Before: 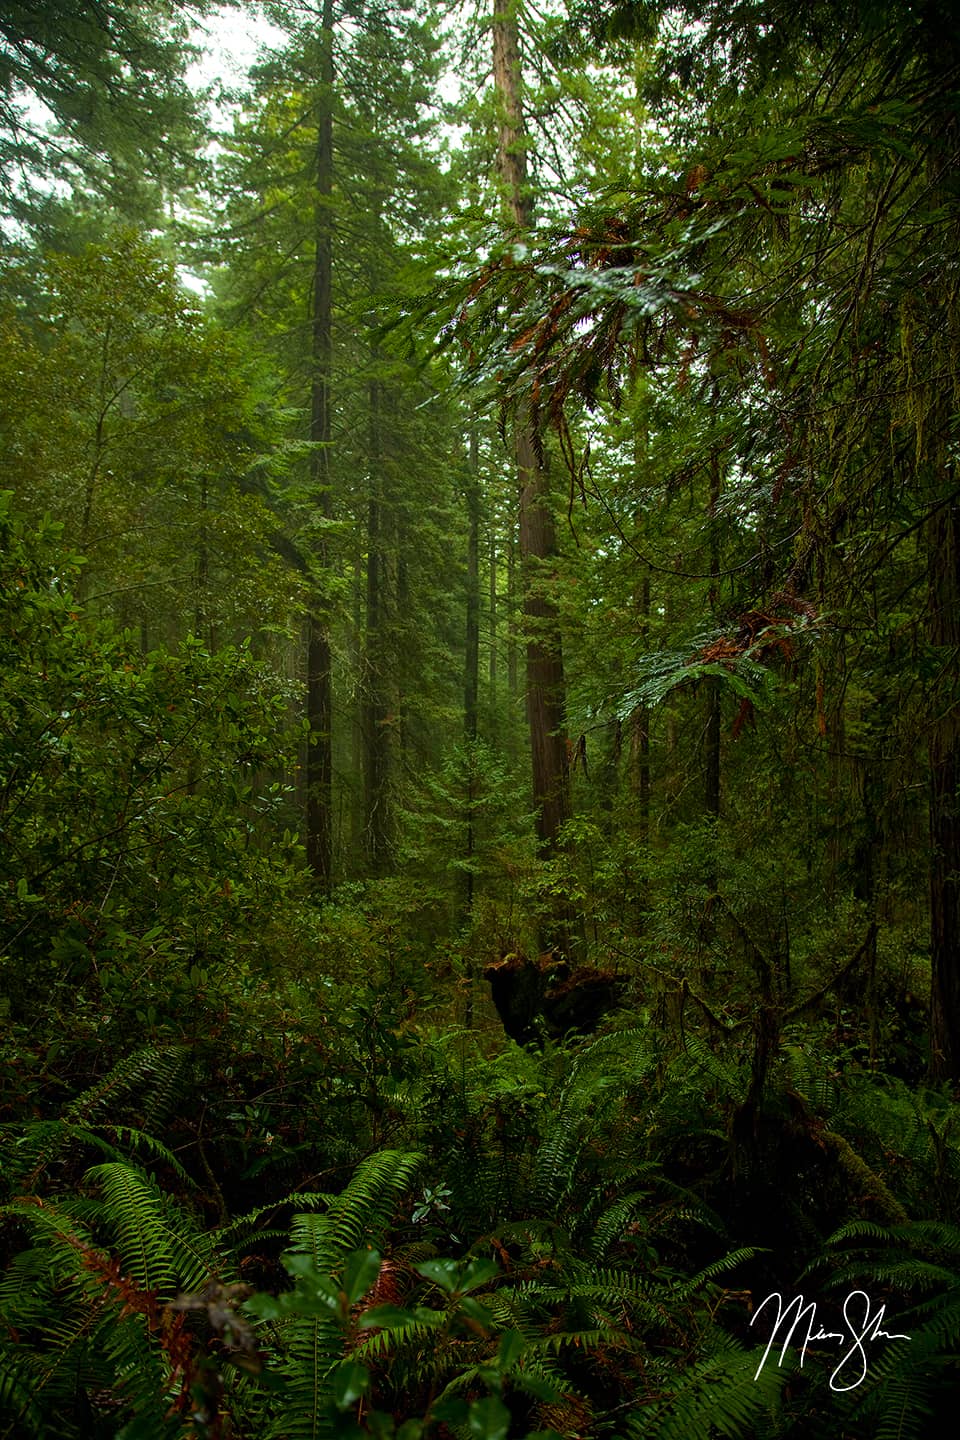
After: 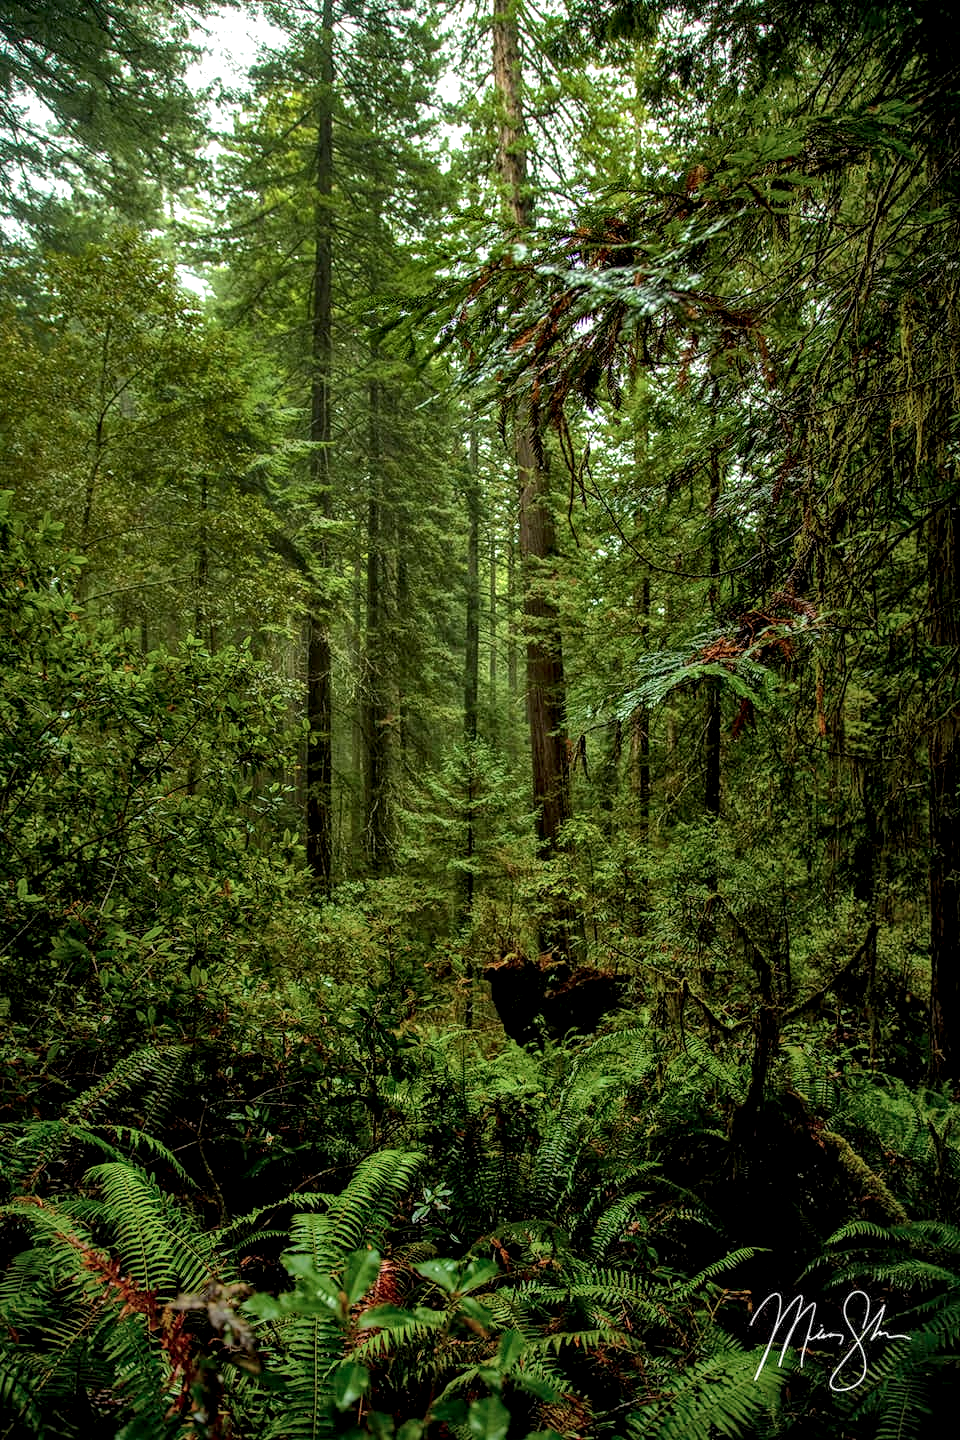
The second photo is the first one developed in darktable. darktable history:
shadows and highlights: on, module defaults
local contrast: highlights 17%, detail 187%
